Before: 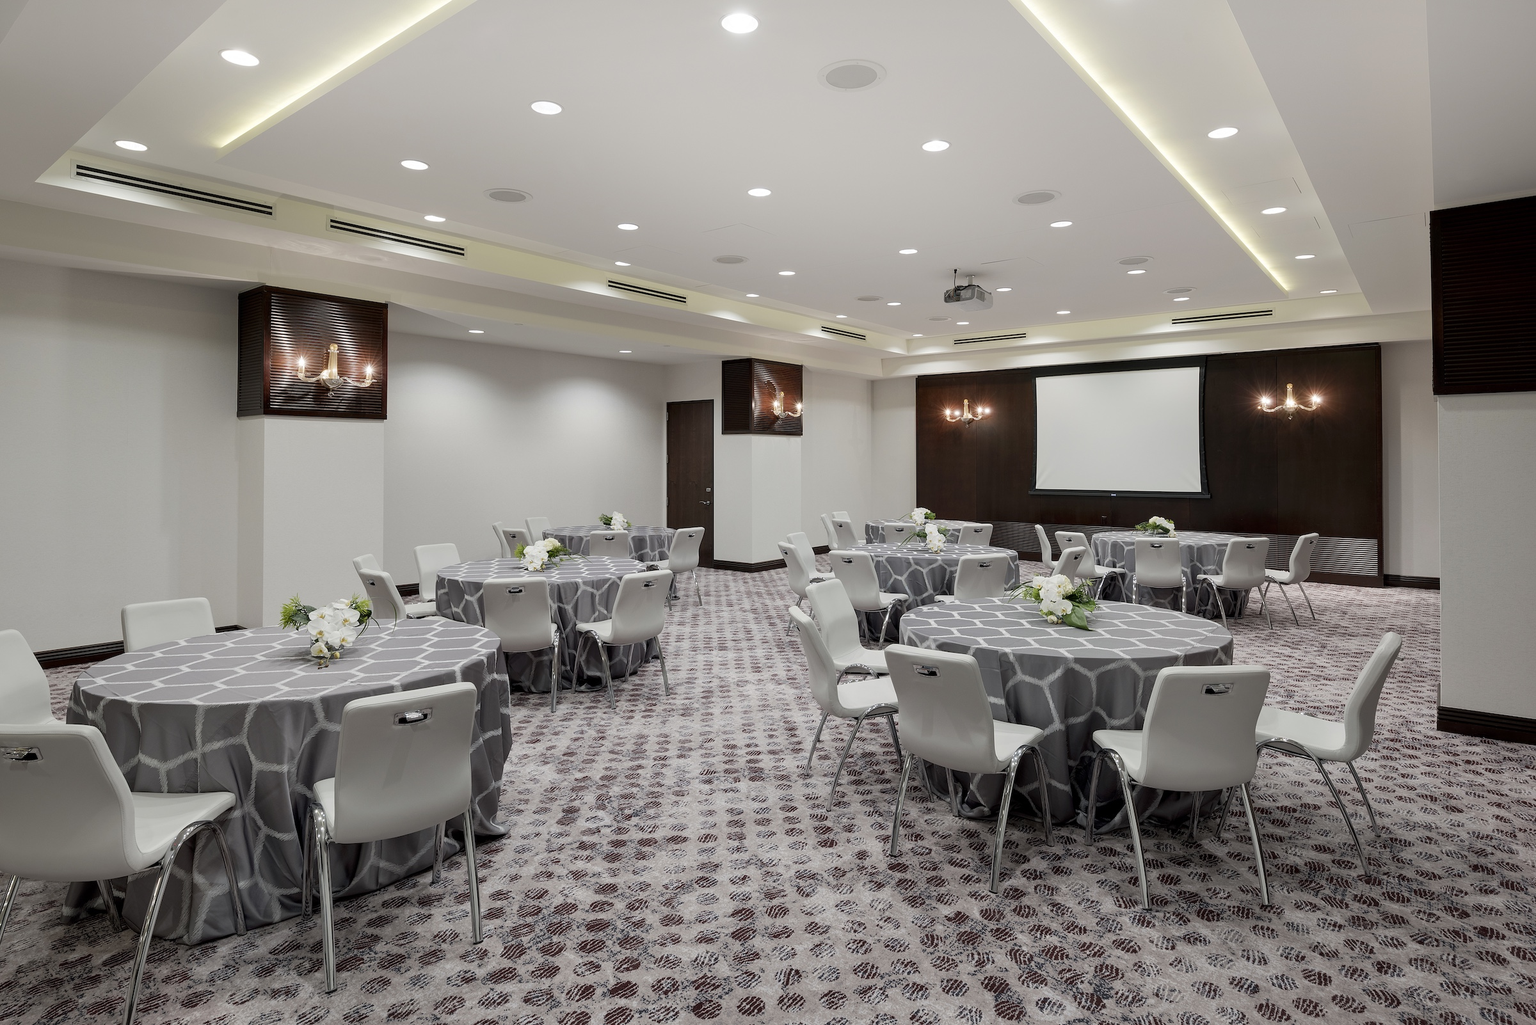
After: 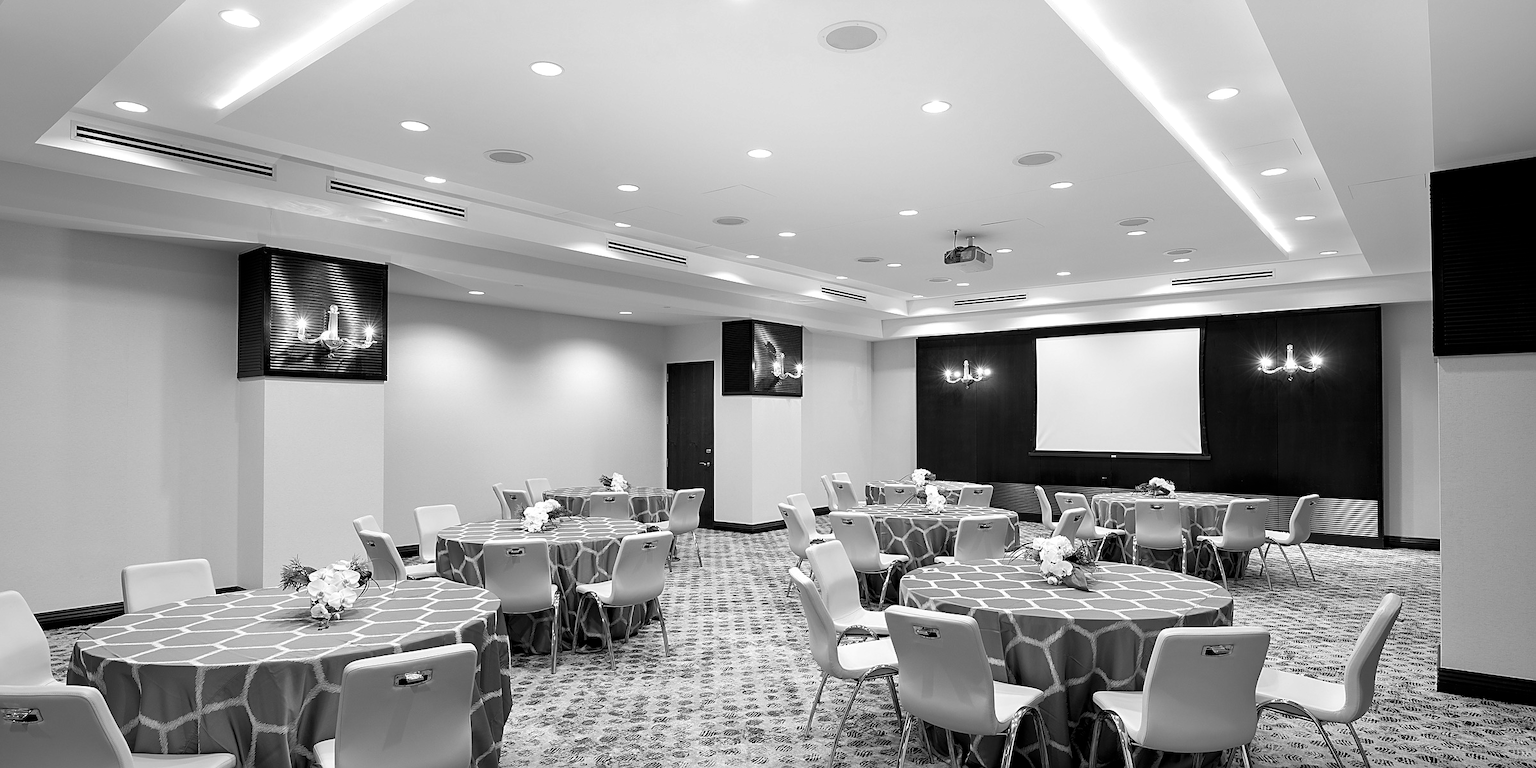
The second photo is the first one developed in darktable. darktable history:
color balance rgb: perceptual saturation grading › mid-tones 6.33%, perceptual saturation grading › shadows 72.44%, perceptual brilliance grading › highlights 11.59%, contrast 5.05%
crop: top 3.857%, bottom 21.132%
shadows and highlights: radius 125.46, shadows 30.51, highlights -30.51, low approximation 0.01, soften with gaussian
sharpen: on, module defaults
monochrome: on, module defaults
